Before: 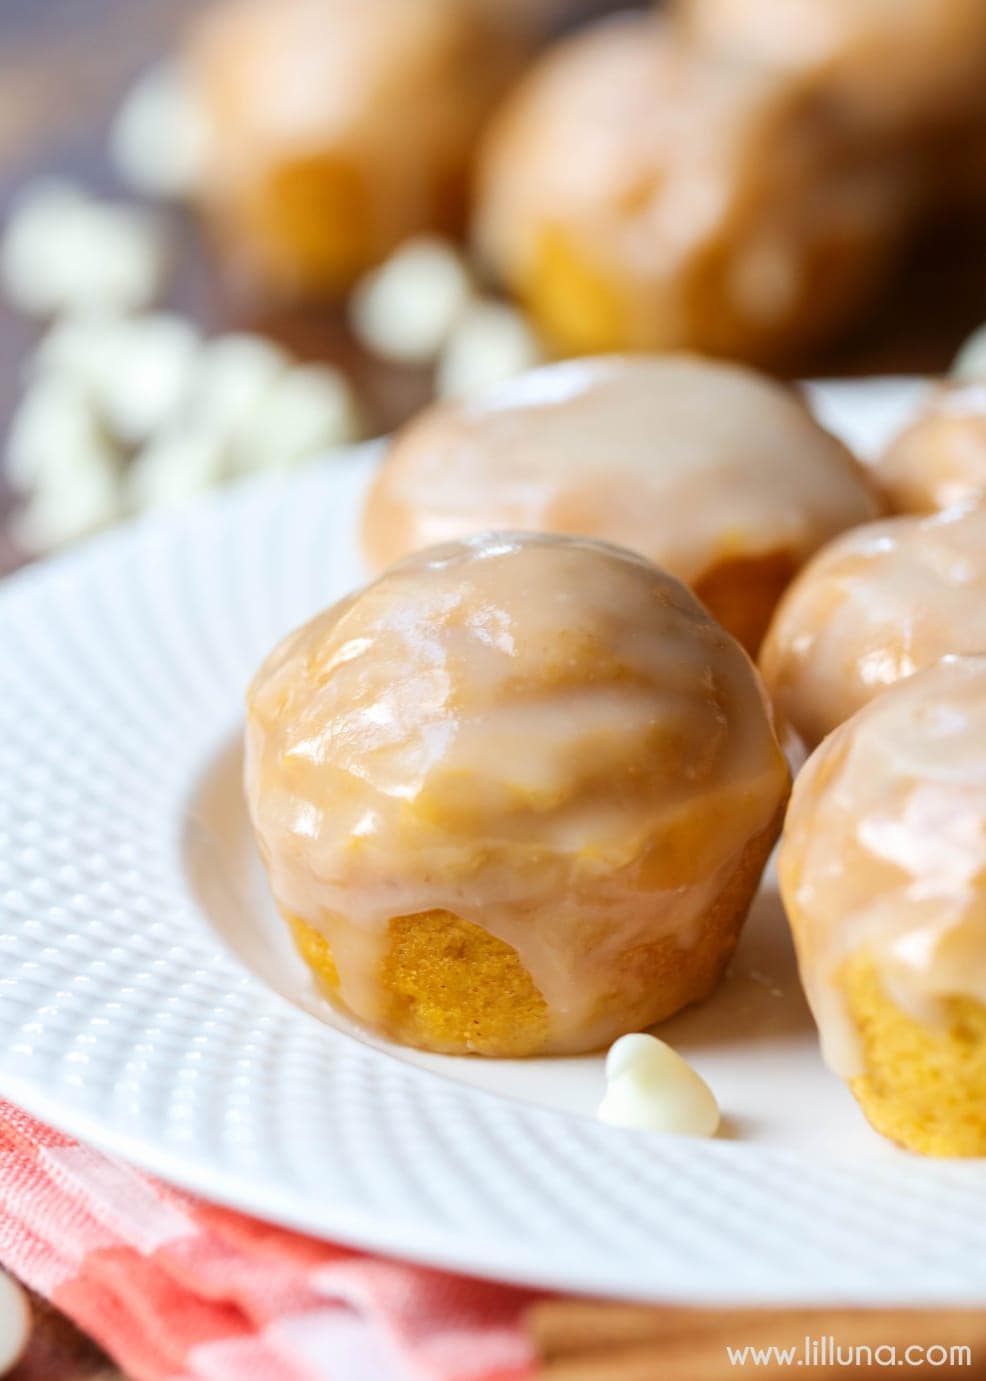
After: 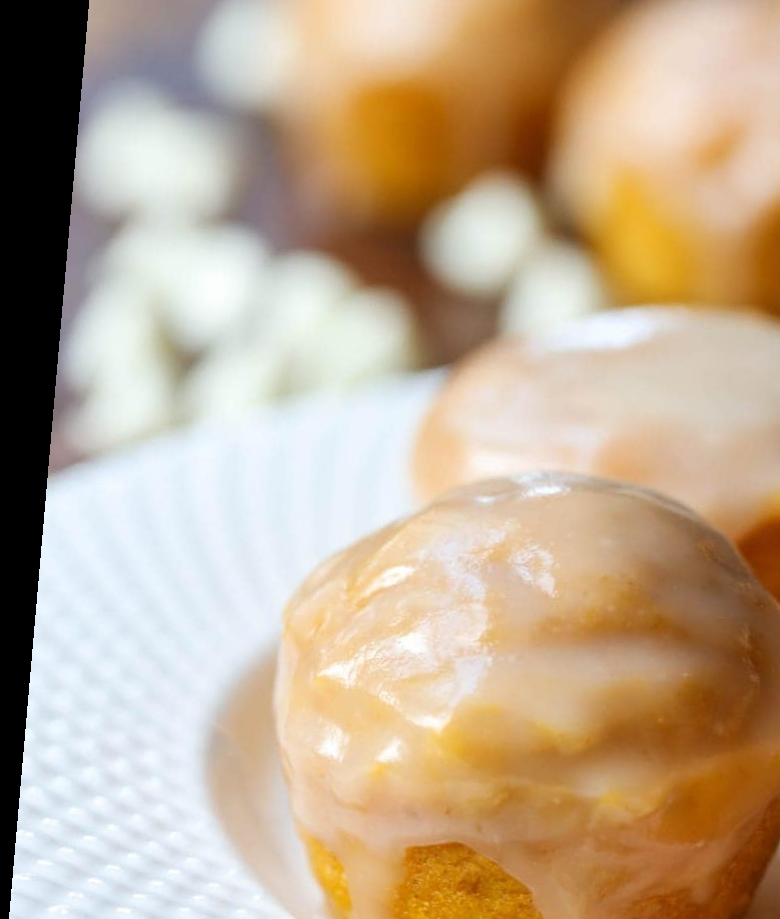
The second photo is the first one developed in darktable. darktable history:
crop and rotate: angle -5°, left 1.97%, top 6.944%, right 27.263%, bottom 30.185%
